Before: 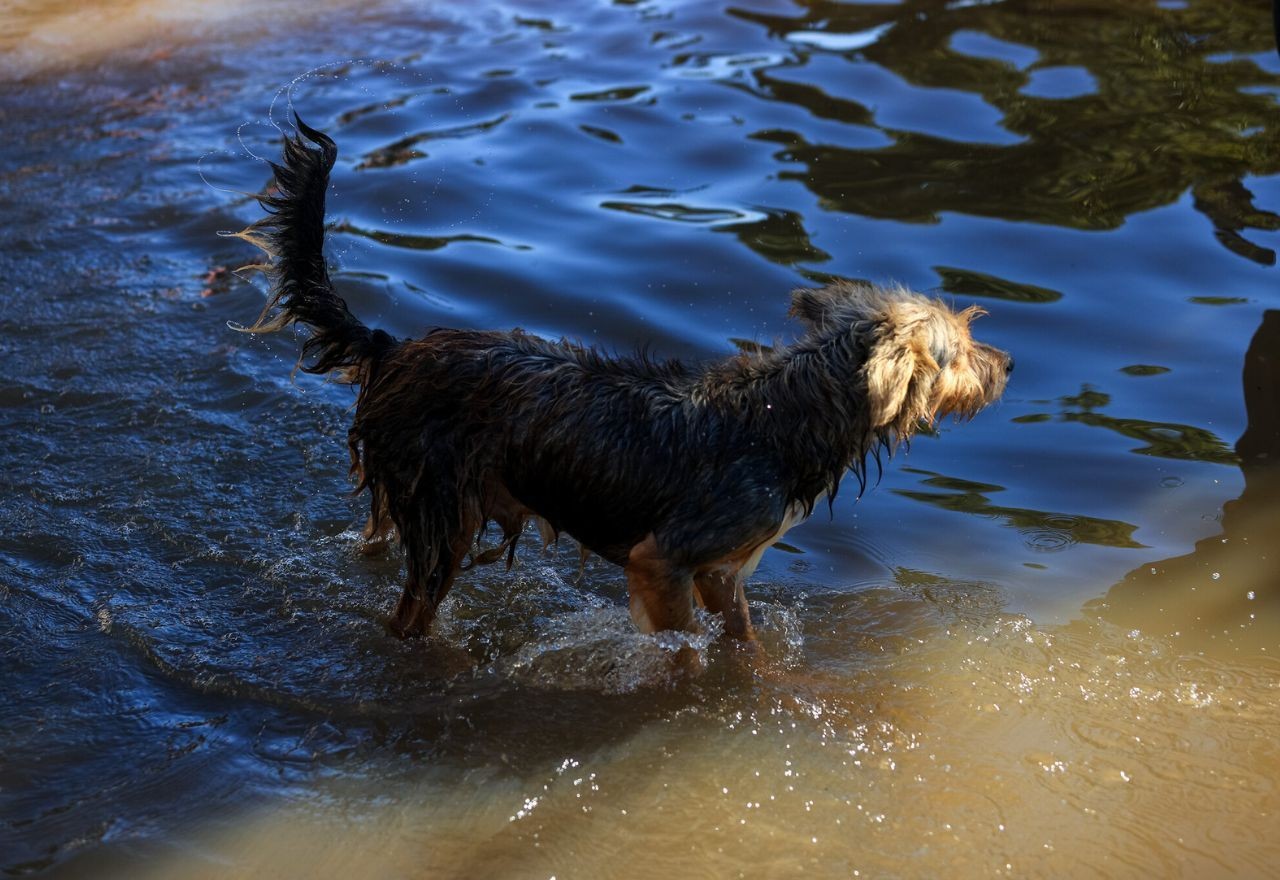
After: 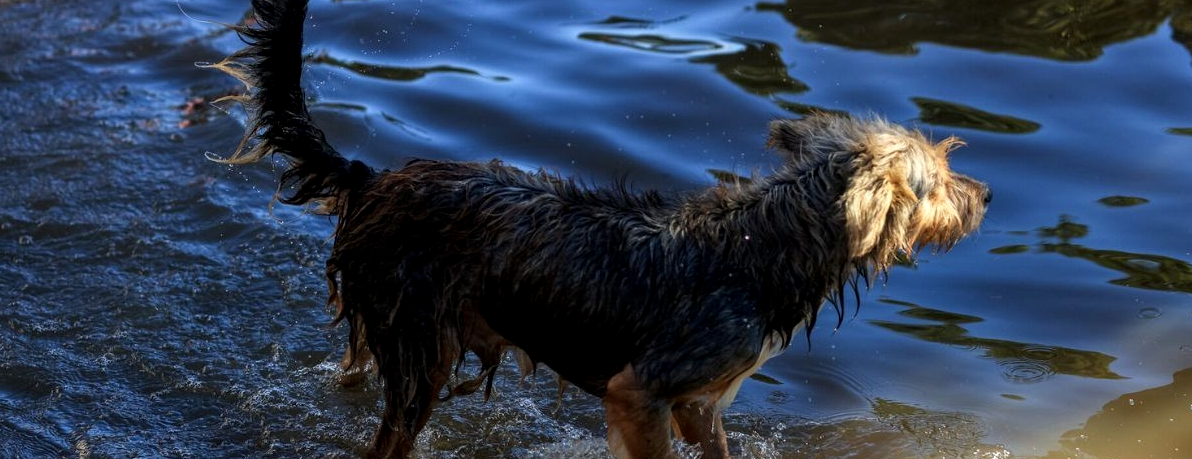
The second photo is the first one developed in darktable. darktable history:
crop: left 1.744%, top 19.225%, right 5.069%, bottom 28.357%
local contrast: on, module defaults
